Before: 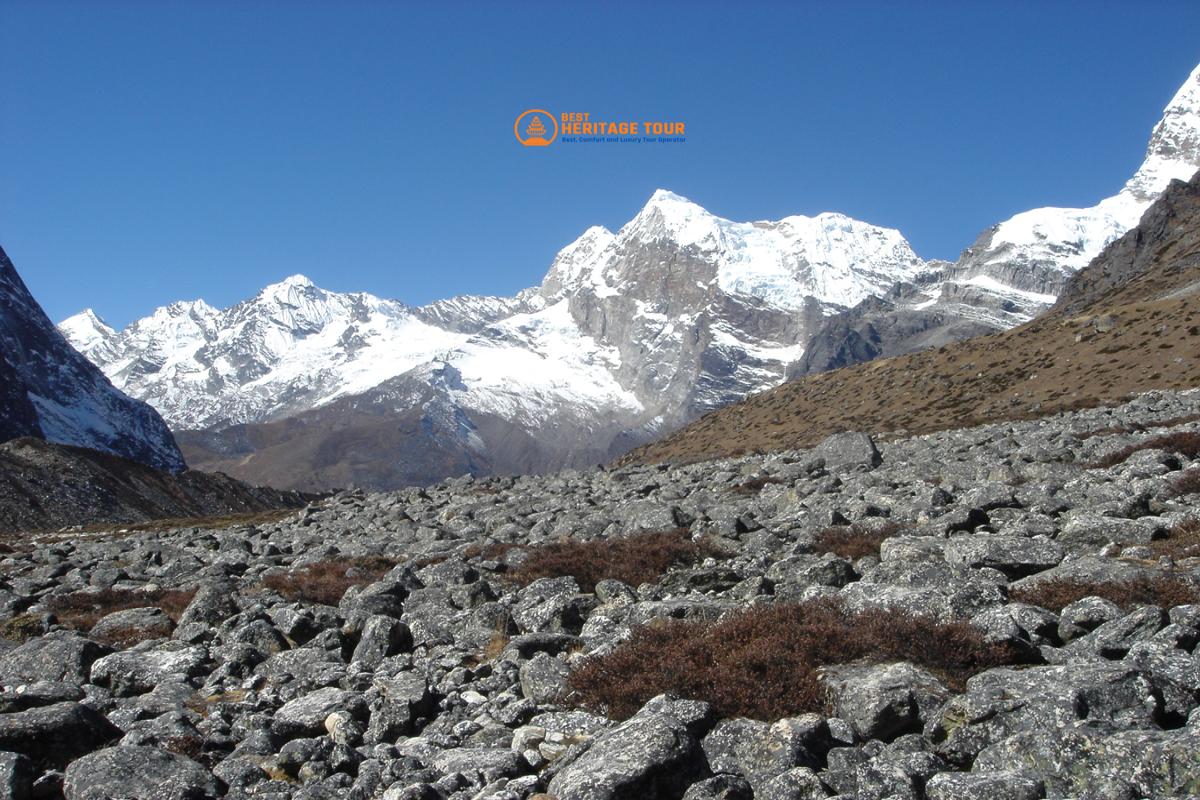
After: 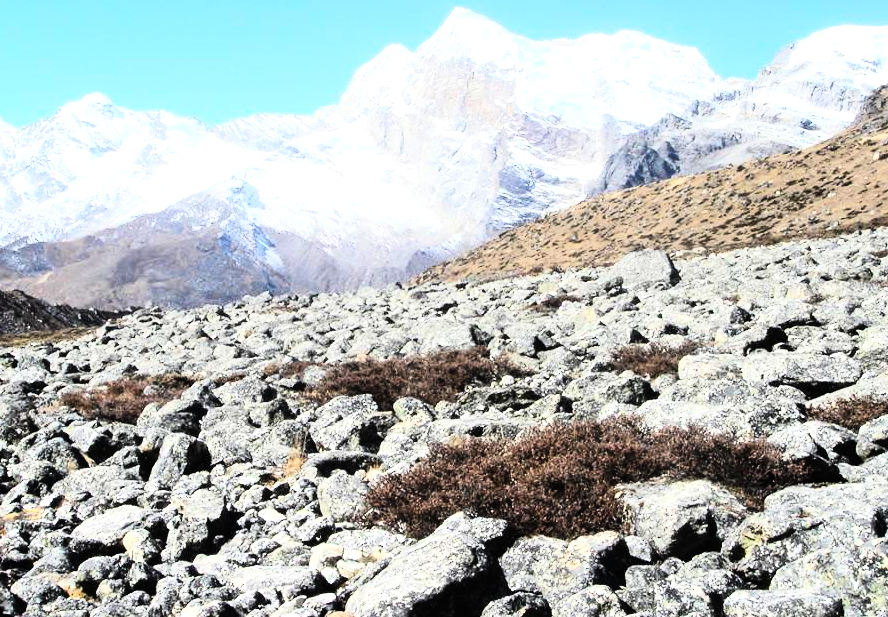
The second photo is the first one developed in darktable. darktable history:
exposure: exposure 0.64 EV, compensate highlight preservation false
rgb curve: curves: ch0 [(0, 0) (0.21, 0.15) (0.24, 0.21) (0.5, 0.75) (0.75, 0.96) (0.89, 0.99) (1, 1)]; ch1 [(0, 0.02) (0.21, 0.13) (0.25, 0.2) (0.5, 0.67) (0.75, 0.9) (0.89, 0.97) (1, 1)]; ch2 [(0, 0.02) (0.21, 0.13) (0.25, 0.2) (0.5, 0.67) (0.75, 0.9) (0.89, 0.97) (1, 1)], compensate middle gray true
crop: left 16.871%, top 22.857%, right 9.116%
